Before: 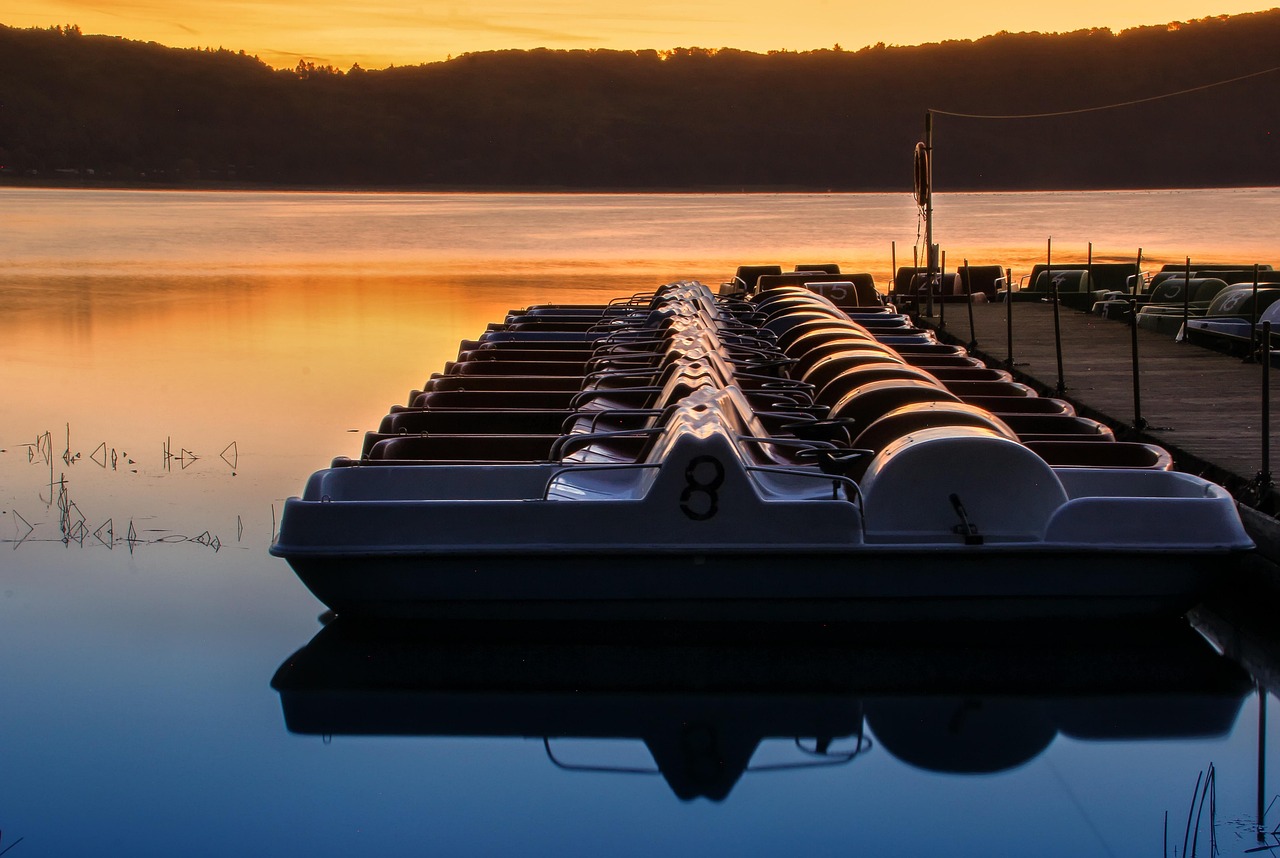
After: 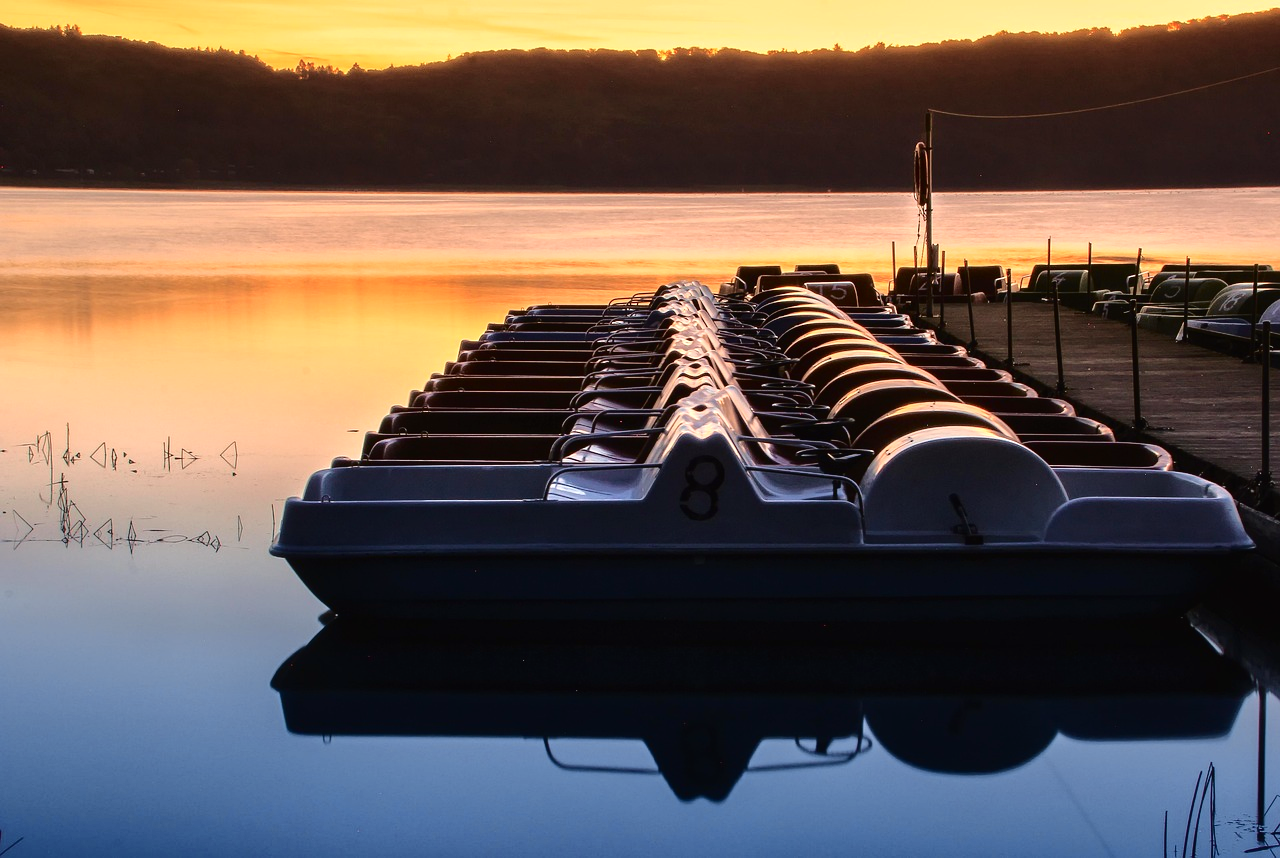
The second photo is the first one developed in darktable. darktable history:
exposure: exposure 0.485 EV, compensate highlight preservation false
tone curve: curves: ch0 [(0.003, 0.015) (0.104, 0.07) (0.239, 0.201) (0.327, 0.317) (0.401, 0.443) (0.495, 0.55) (0.65, 0.68) (0.832, 0.858) (1, 0.977)]; ch1 [(0, 0) (0.161, 0.092) (0.35, 0.33) (0.379, 0.401) (0.447, 0.476) (0.495, 0.499) (0.515, 0.518) (0.55, 0.557) (0.621, 0.615) (0.718, 0.734) (1, 1)]; ch2 [(0, 0) (0.359, 0.372) (0.437, 0.437) (0.502, 0.501) (0.534, 0.537) (0.599, 0.586) (1, 1)], color space Lab, independent channels, preserve colors none
